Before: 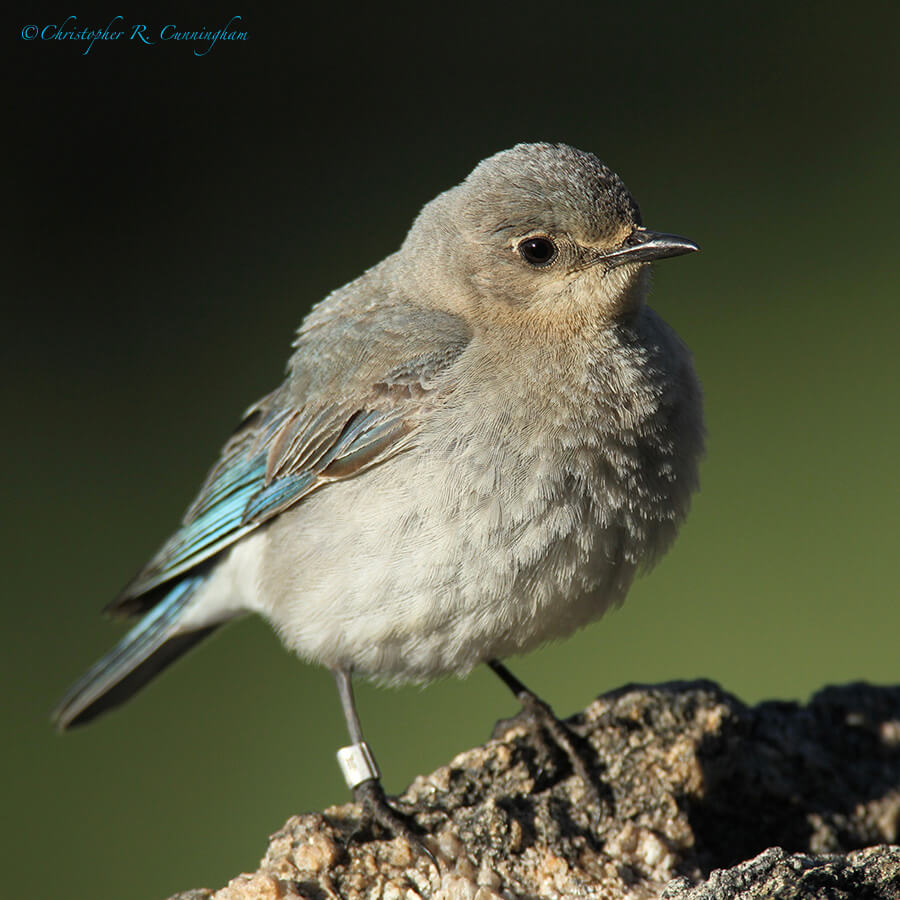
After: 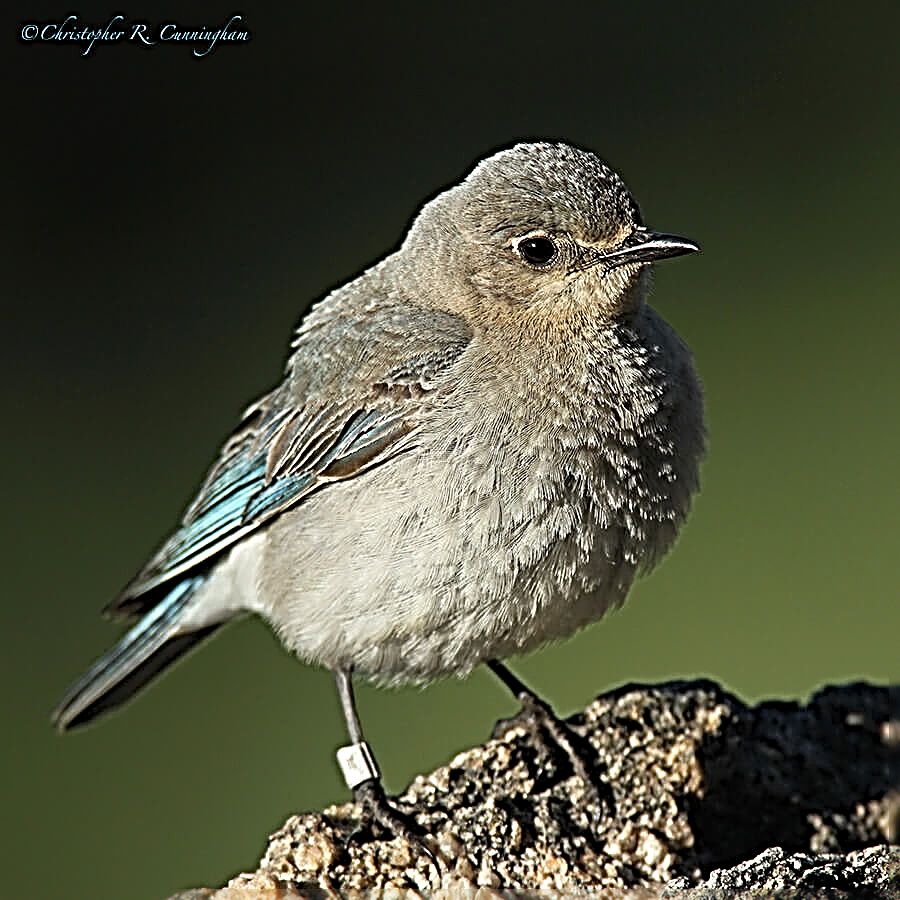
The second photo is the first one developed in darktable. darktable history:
exposure: exposure -0.045 EV, compensate highlight preservation false
sharpen: radius 4.031, amount 1.991
